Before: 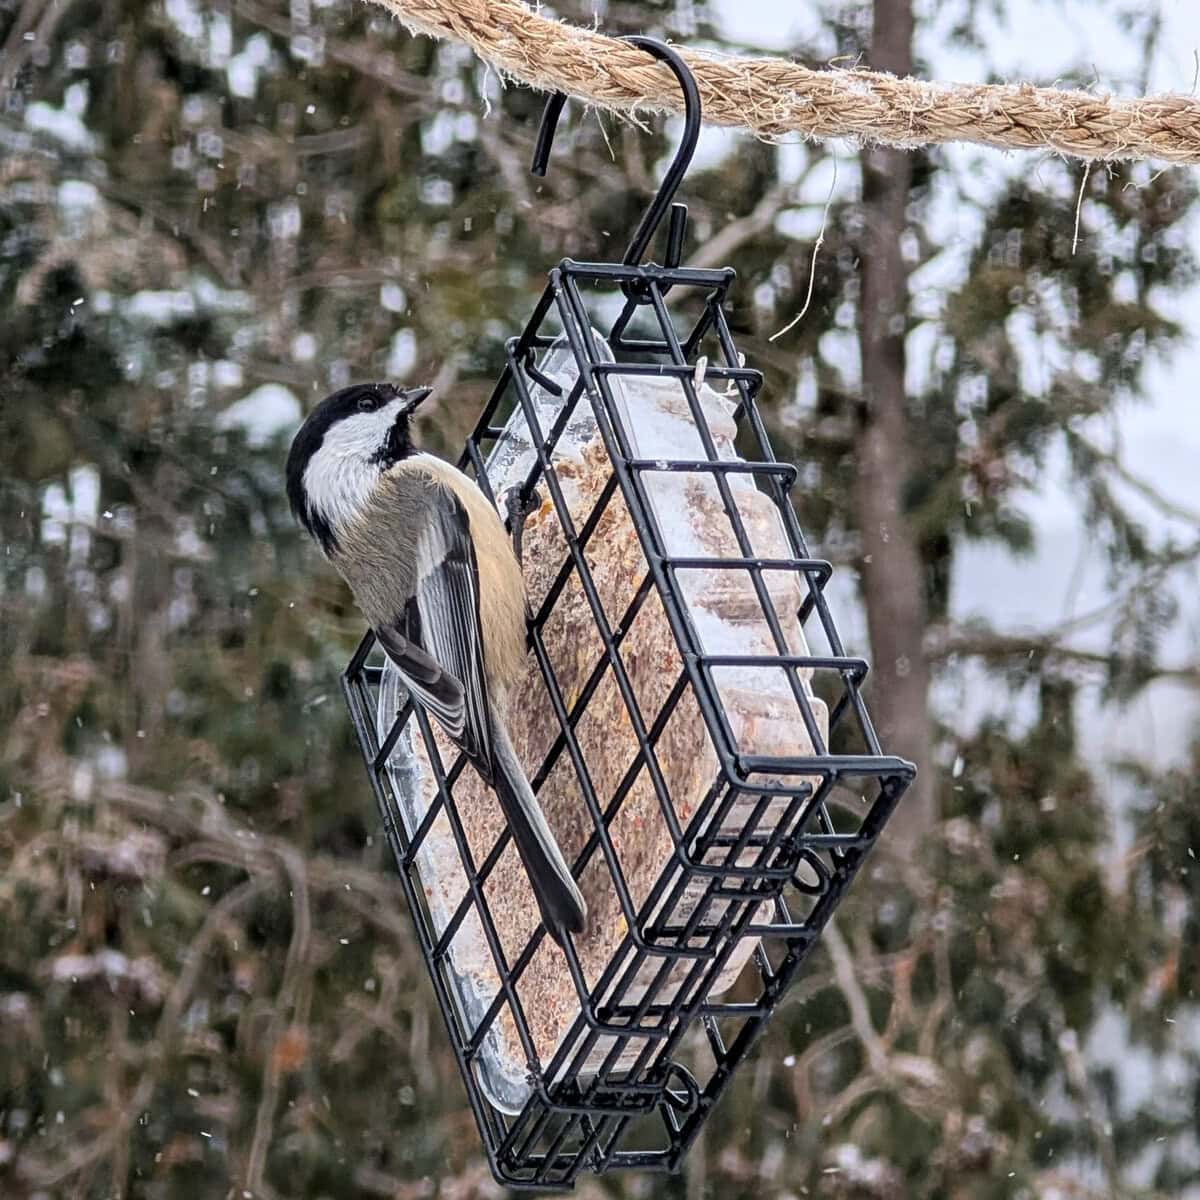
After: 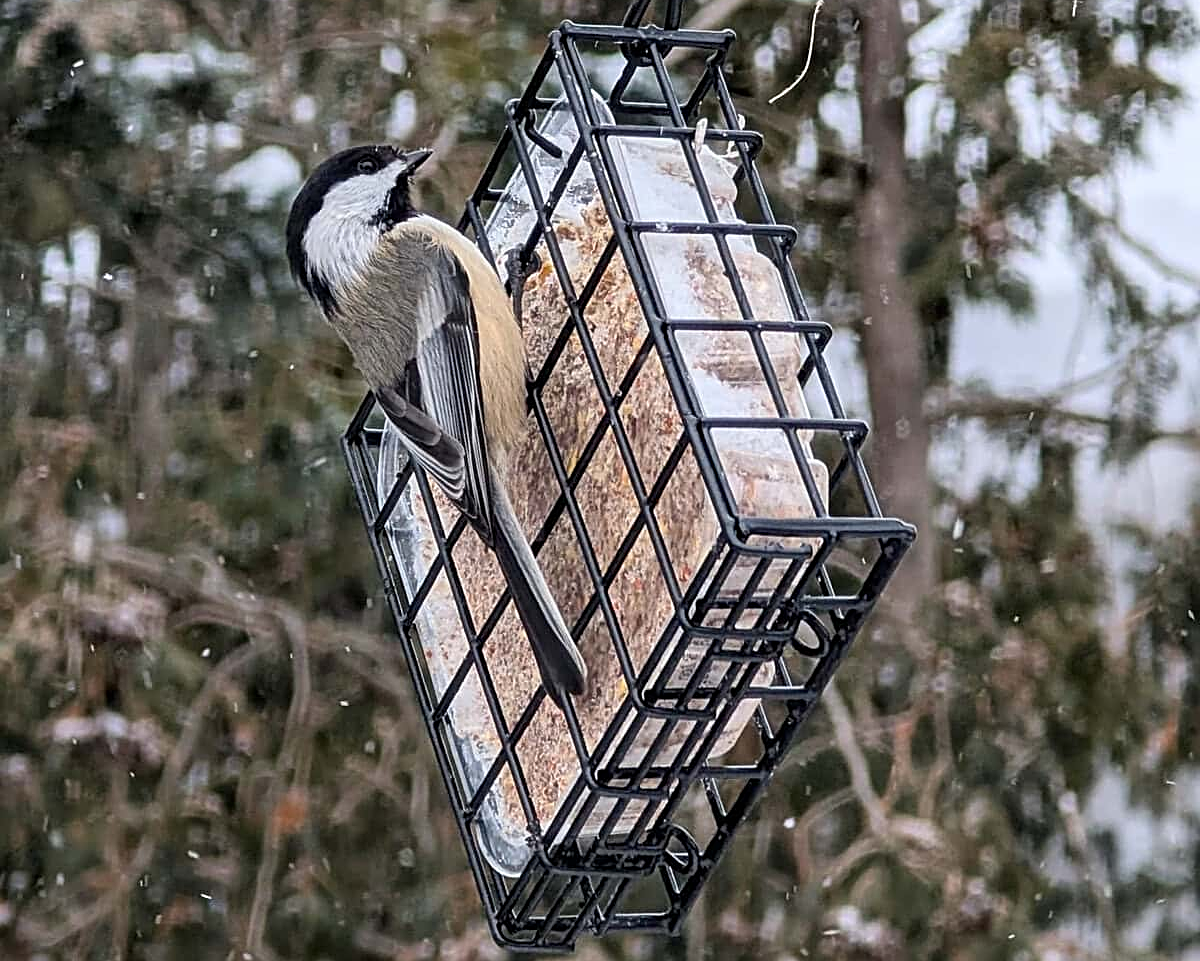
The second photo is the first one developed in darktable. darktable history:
crop and rotate: top 19.91%
sharpen: on, module defaults
